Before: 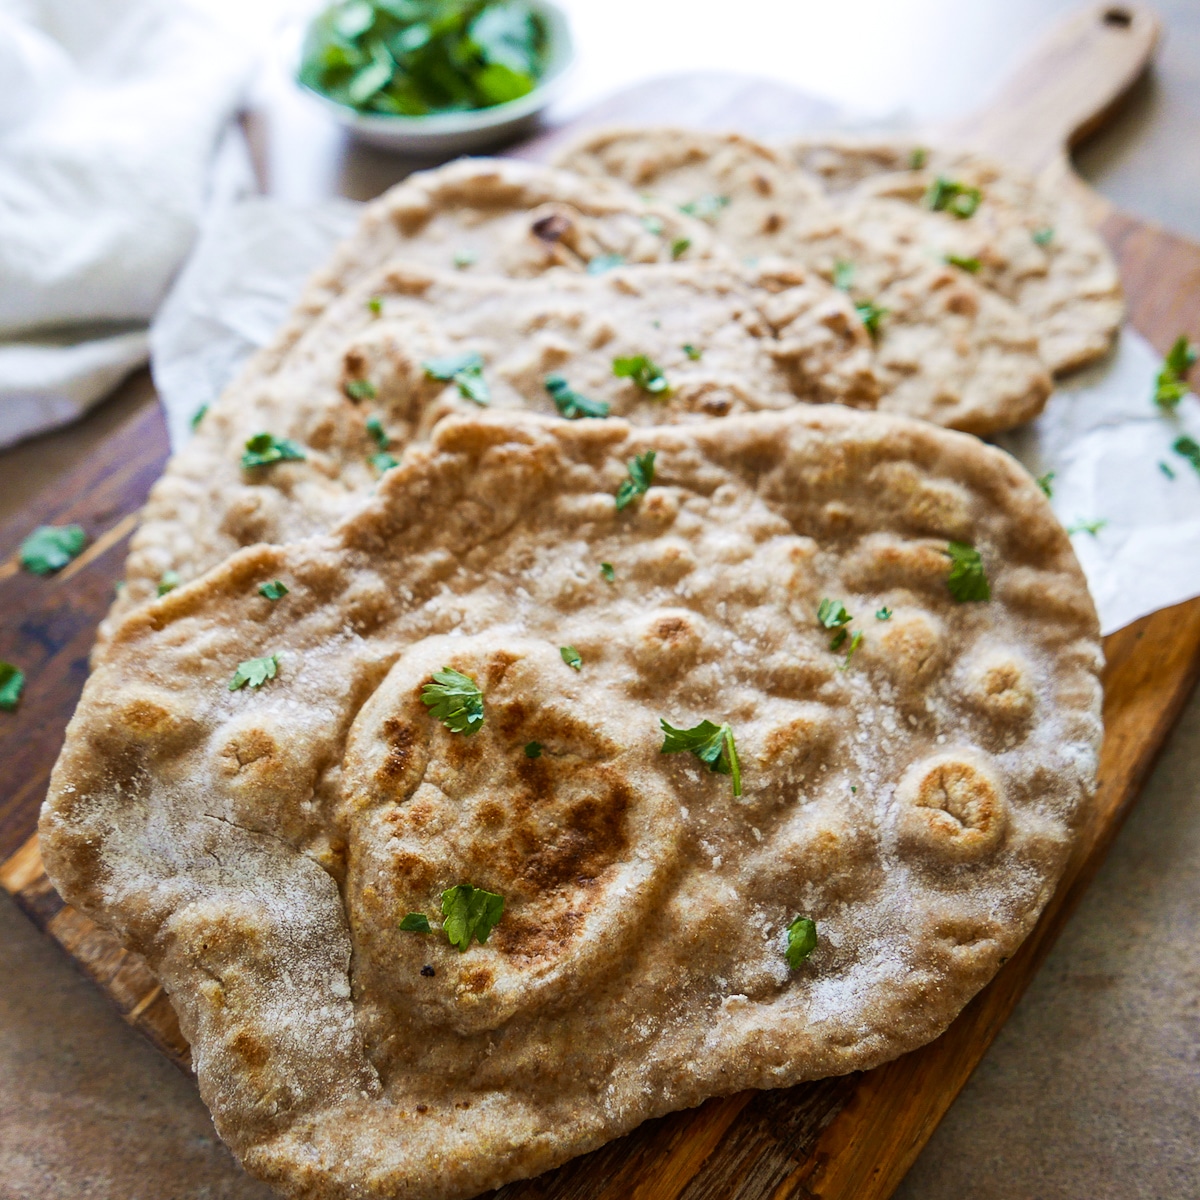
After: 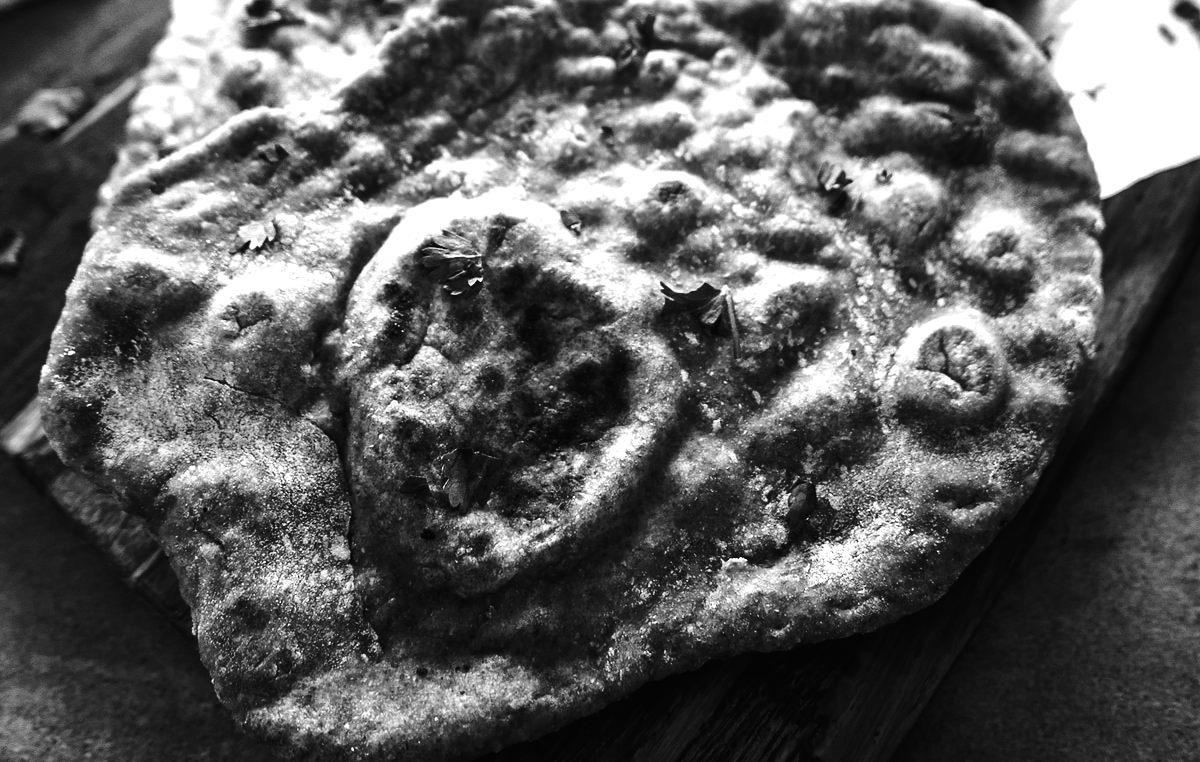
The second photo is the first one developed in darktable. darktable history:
exposure: black level correction -0.022, exposure -0.033 EV, compensate highlight preservation false
contrast brightness saturation: contrast -0.037, brightness -0.609, saturation -0.995
tone equalizer: -8 EV -0.764 EV, -7 EV -0.716 EV, -6 EV -0.639 EV, -5 EV -0.416 EV, -3 EV 0.383 EV, -2 EV 0.6 EV, -1 EV 0.687 EV, +0 EV 0.763 EV, edges refinement/feathering 500, mask exposure compensation -1.57 EV, preserve details no
crop and rotate: top 36.443%
